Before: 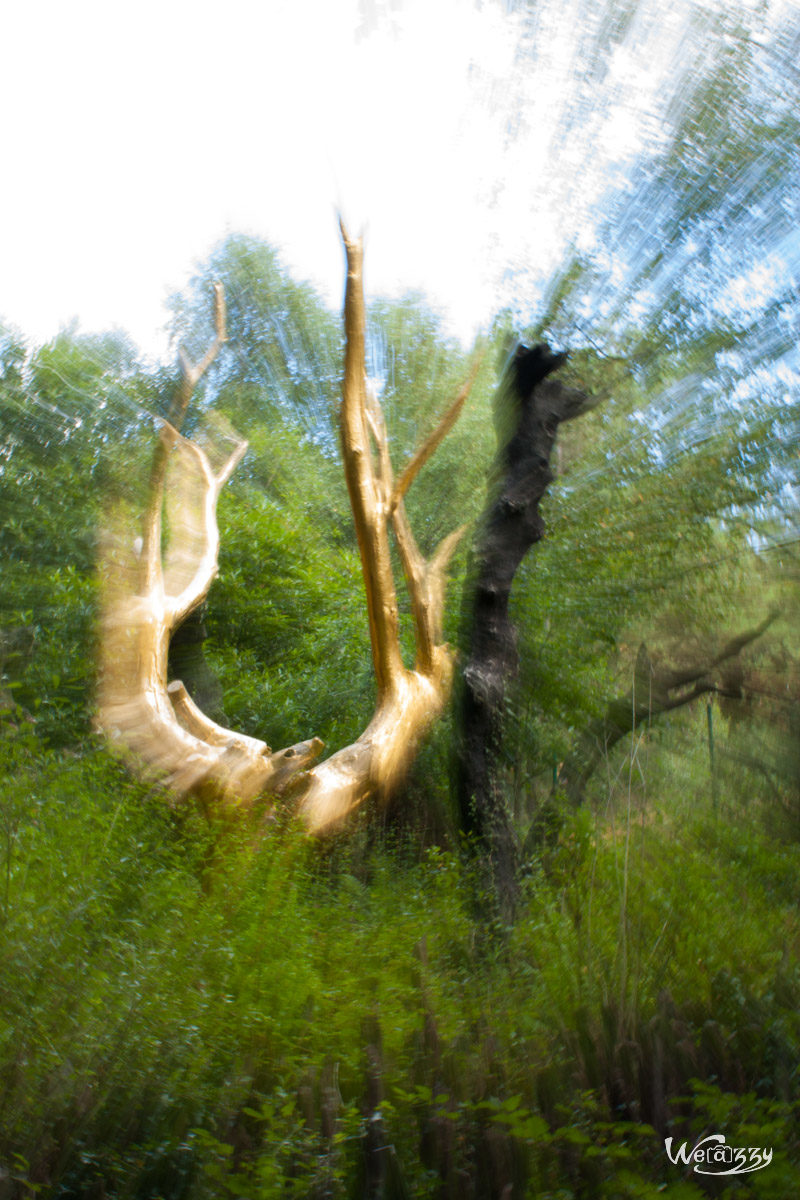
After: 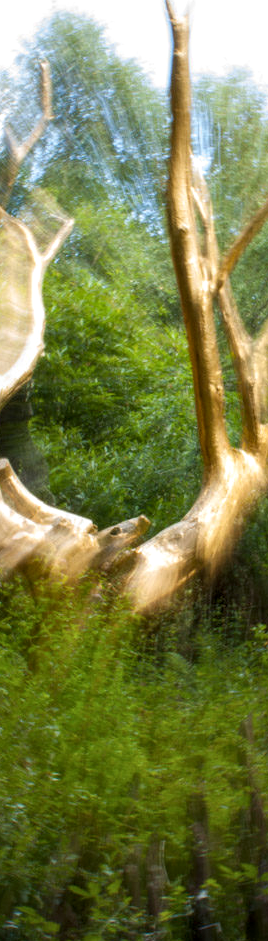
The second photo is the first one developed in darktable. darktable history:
crop and rotate: left 21.77%, top 18.528%, right 44.676%, bottom 2.997%
local contrast: detail 130%
